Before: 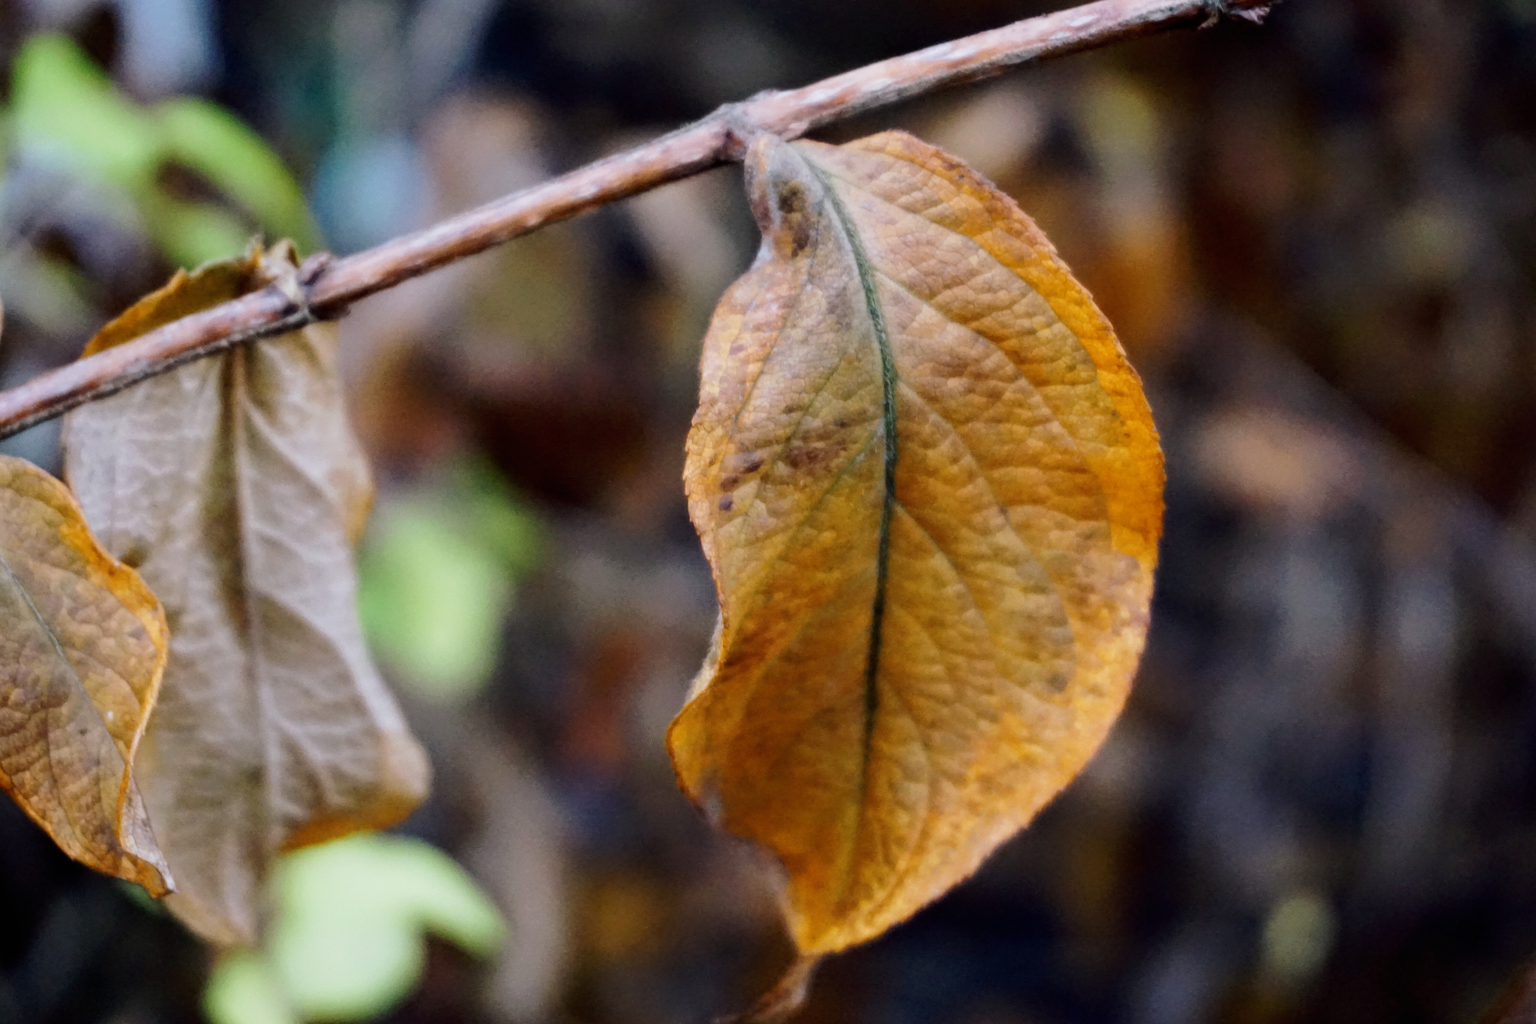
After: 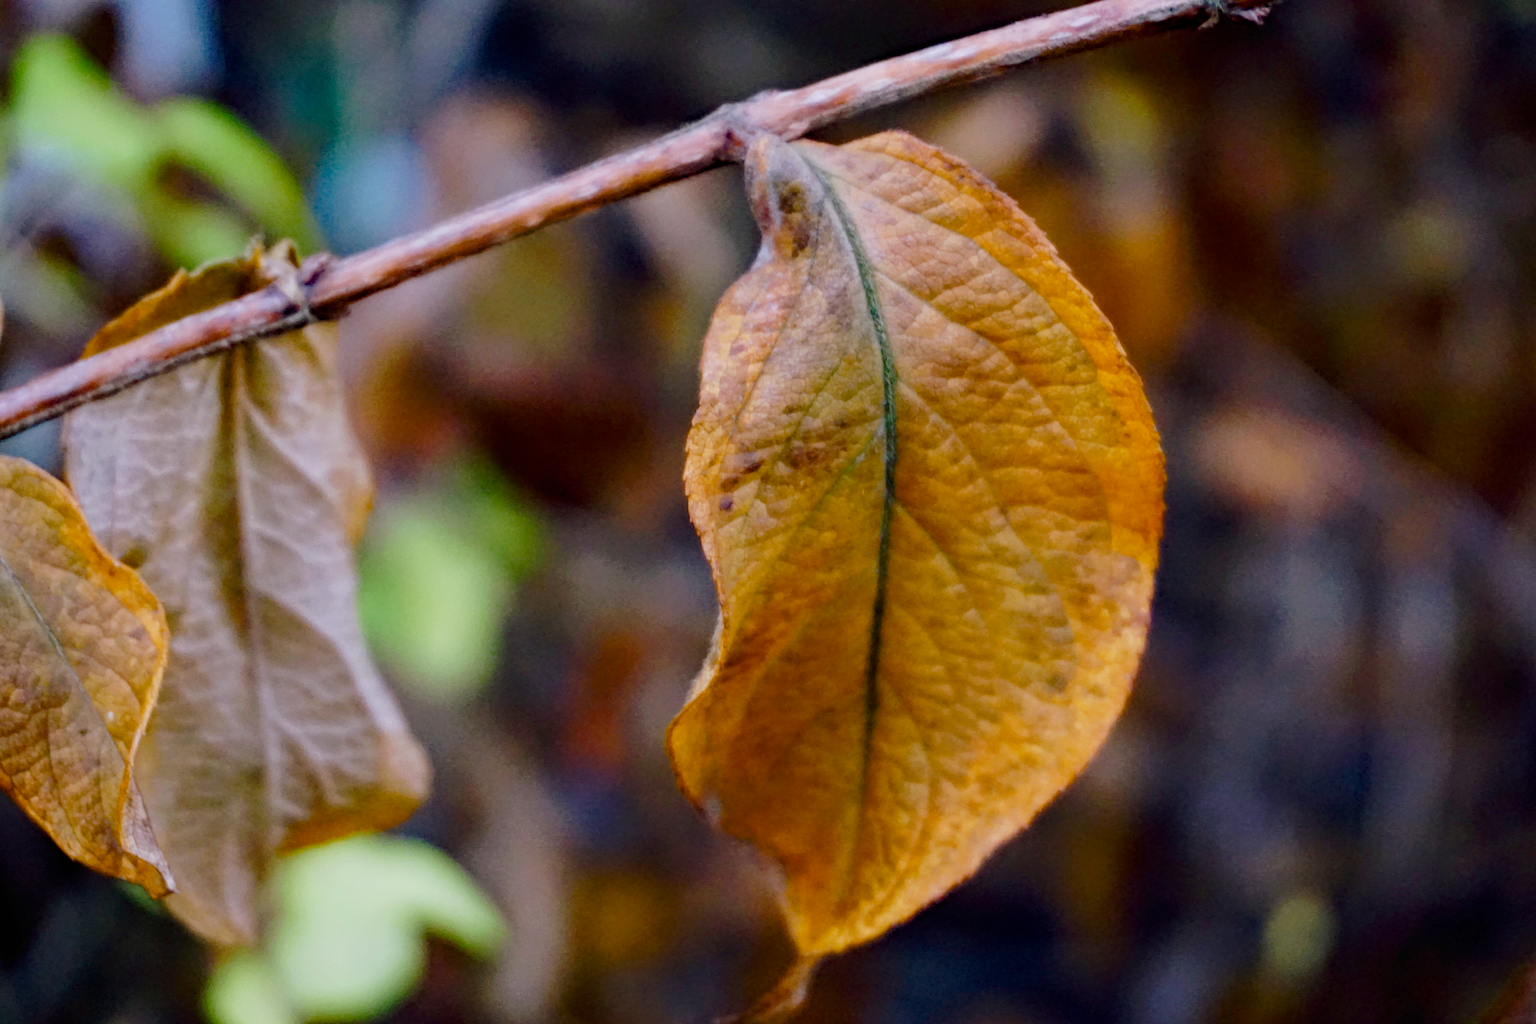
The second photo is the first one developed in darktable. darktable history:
color balance rgb: shadows lift › chroma 1%, shadows lift › hue 113°, highlights gain › chroma 0.2%, highlights gain › hue 333°, perceptual saturation grading › global saturation 20%, perceptual saturation grading › highlights -25%, perceptual saturation grading › shadows 25%, contrast -10%
haze removal: strength 0.29, distance 0.25, compatibility mode true, adaptive false
